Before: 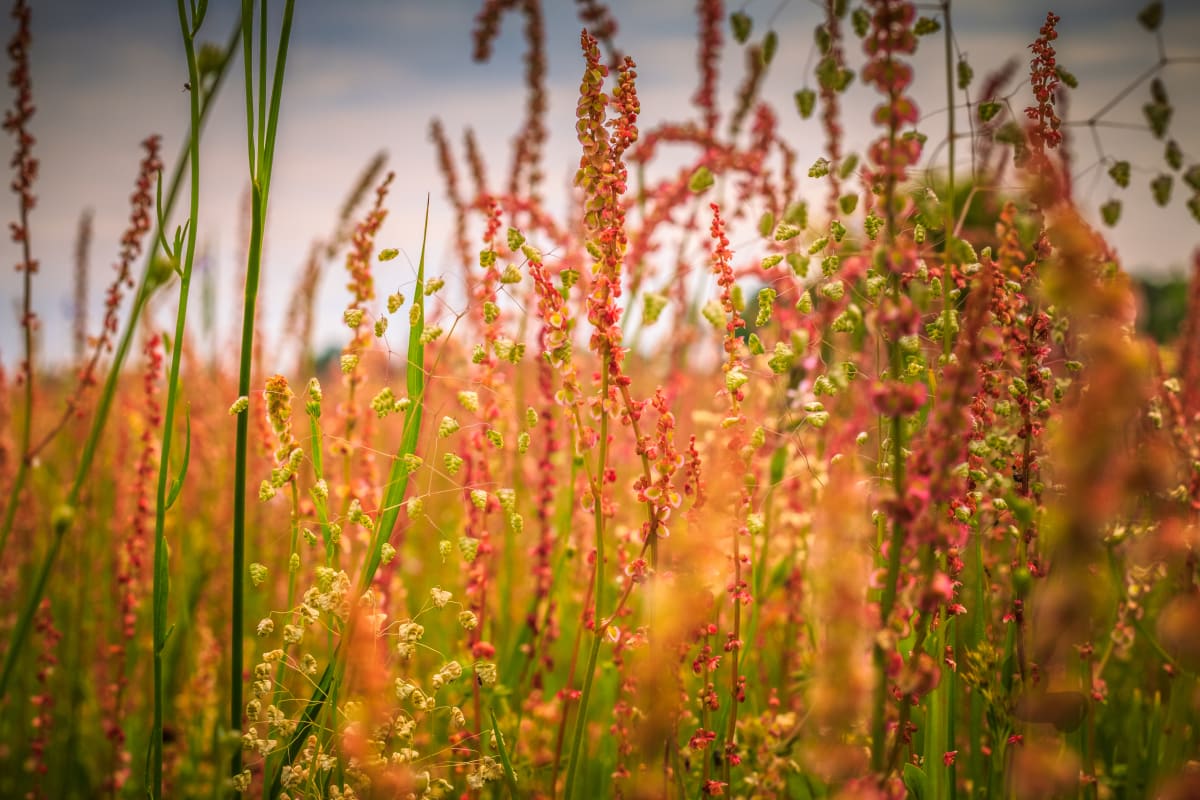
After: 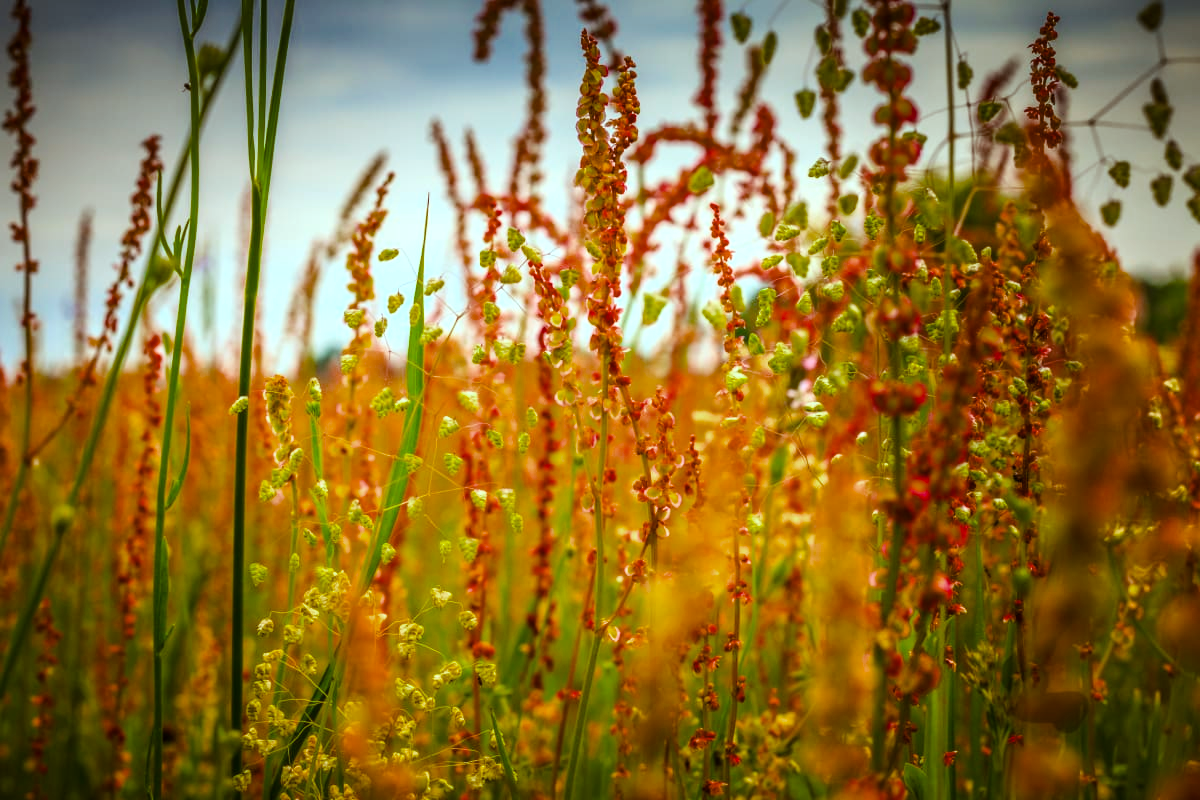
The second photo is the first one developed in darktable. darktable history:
color balance rgb: shadows lift › chroma 0.838%, shadows lift › hue 110.04°, highlights gain › chroma 4.1%, highlights gain › hue 200.07°, linear chroma grading › global chroma 0.386%, perceptual saturation grading › global saturation 30.946%, perceptual brilliance grading › mid-tones 9.288%, perceptual brilliance grading › shadows 14.925%, global vibrance 6.674%, contrast 12.569%, saturation formula JzAzBz (2021)
contrast brightness saturation: contrast 0.108, saturation -0.162
